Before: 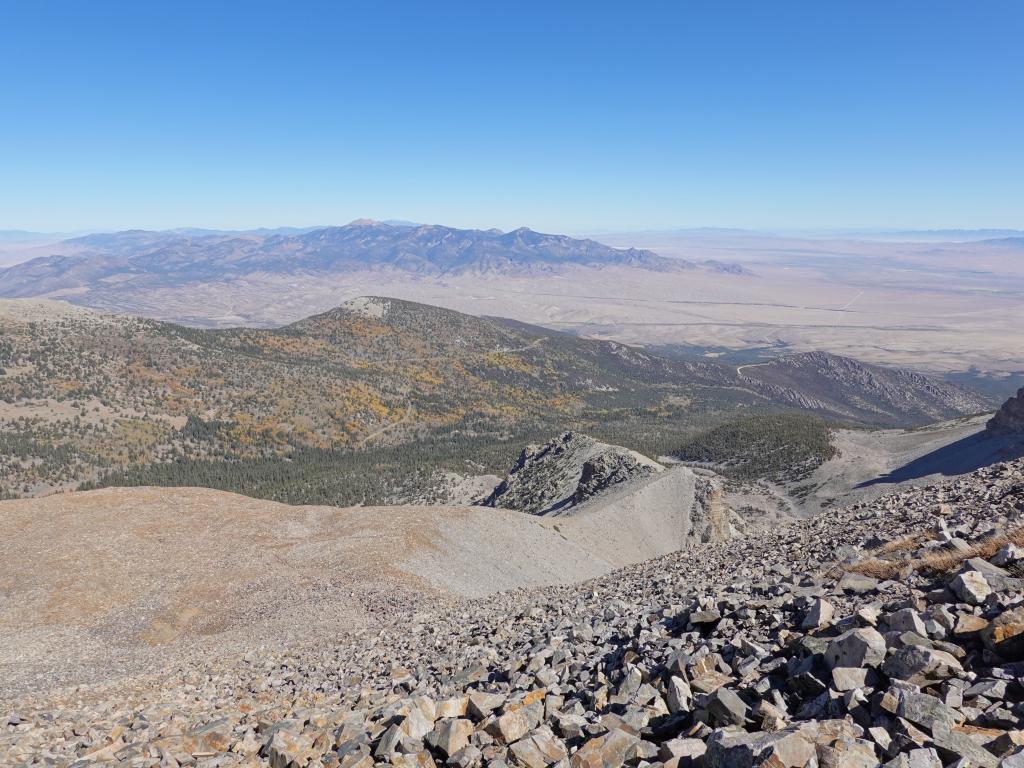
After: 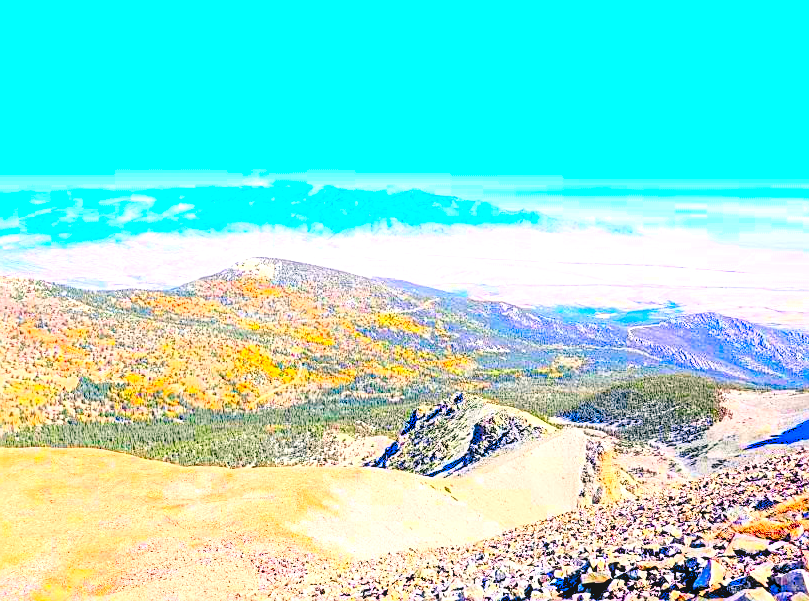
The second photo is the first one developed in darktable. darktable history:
color balance rgb: shadows lift › chroma 2.062%, shadows lift › hue 219.78°, perceptual saturation grading › global saturation -4.252%, global vibrance 20%
levels: levels [0.072, 0.414, 0.976]
contrast brightness saturation: contrast 0.33, brightness -0.069, saturation 0.166
sharpen: on, module defaults
exposure: black level correction -0.002, exposure 1.11 EV, compensate highlight preservation false
crop and rotate: left 10.668%, top 5.106%, right 10.316%, bottom 16.553%
local contrast: detail 130%
color correction: highlights b* 0.046, saturation 2.98
